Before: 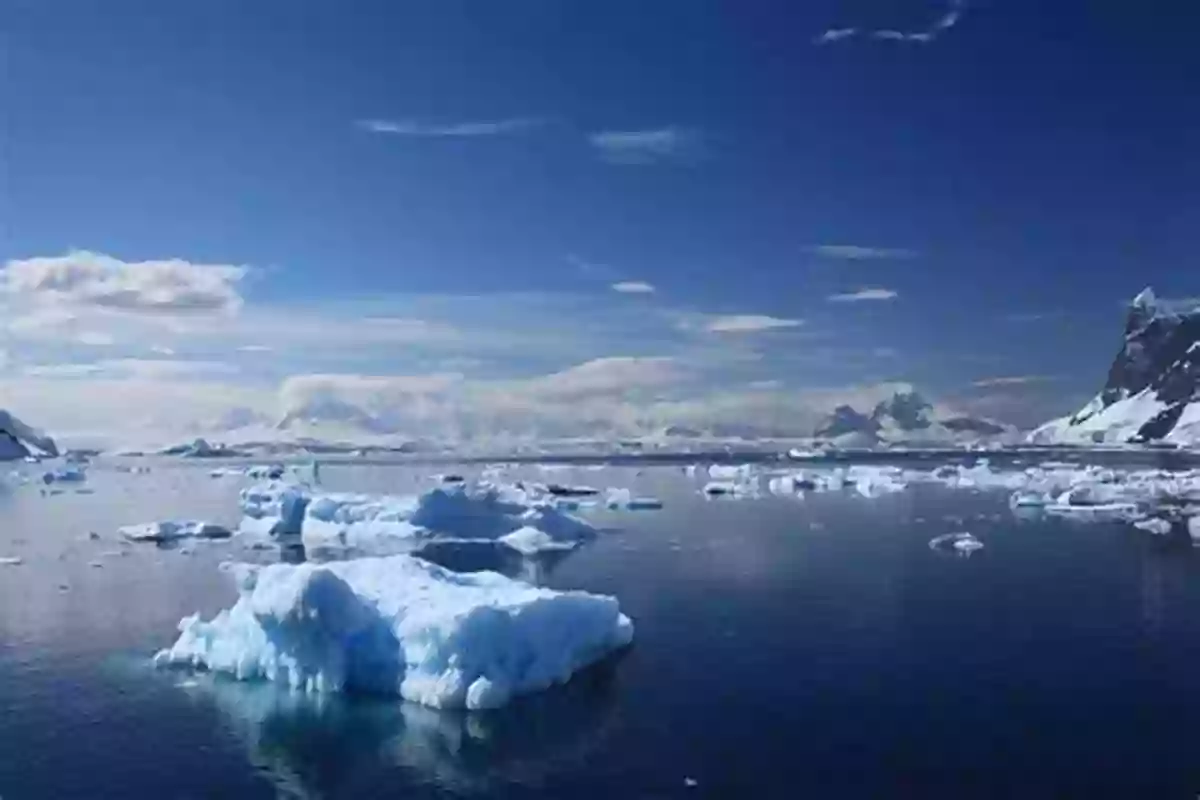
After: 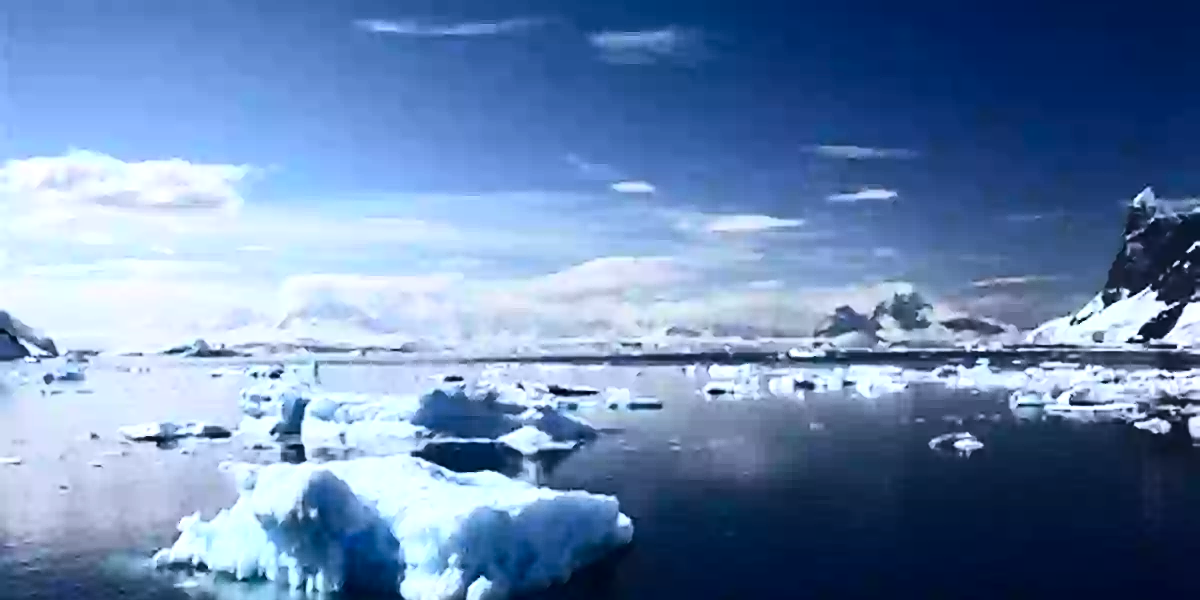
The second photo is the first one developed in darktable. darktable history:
crop and rotate: top 12.619%, bottom 12.324%
sharpen: radius 1.051
tone equalizer: -8 EV -0.778 EV, -7 EV -0.668 EV, -6 EV -0.608 EV, -5 EV -0.417 EV, -3 EV 0.39 EV, -2 EV 0.6 EV, -1 EV 0.681 EV, +0 EV 0.76 EV, edges refinement/feathering 500, mask exposure compensation -1.57 EV, preserve details no
contrast brightness saturation: contrast 0.295
